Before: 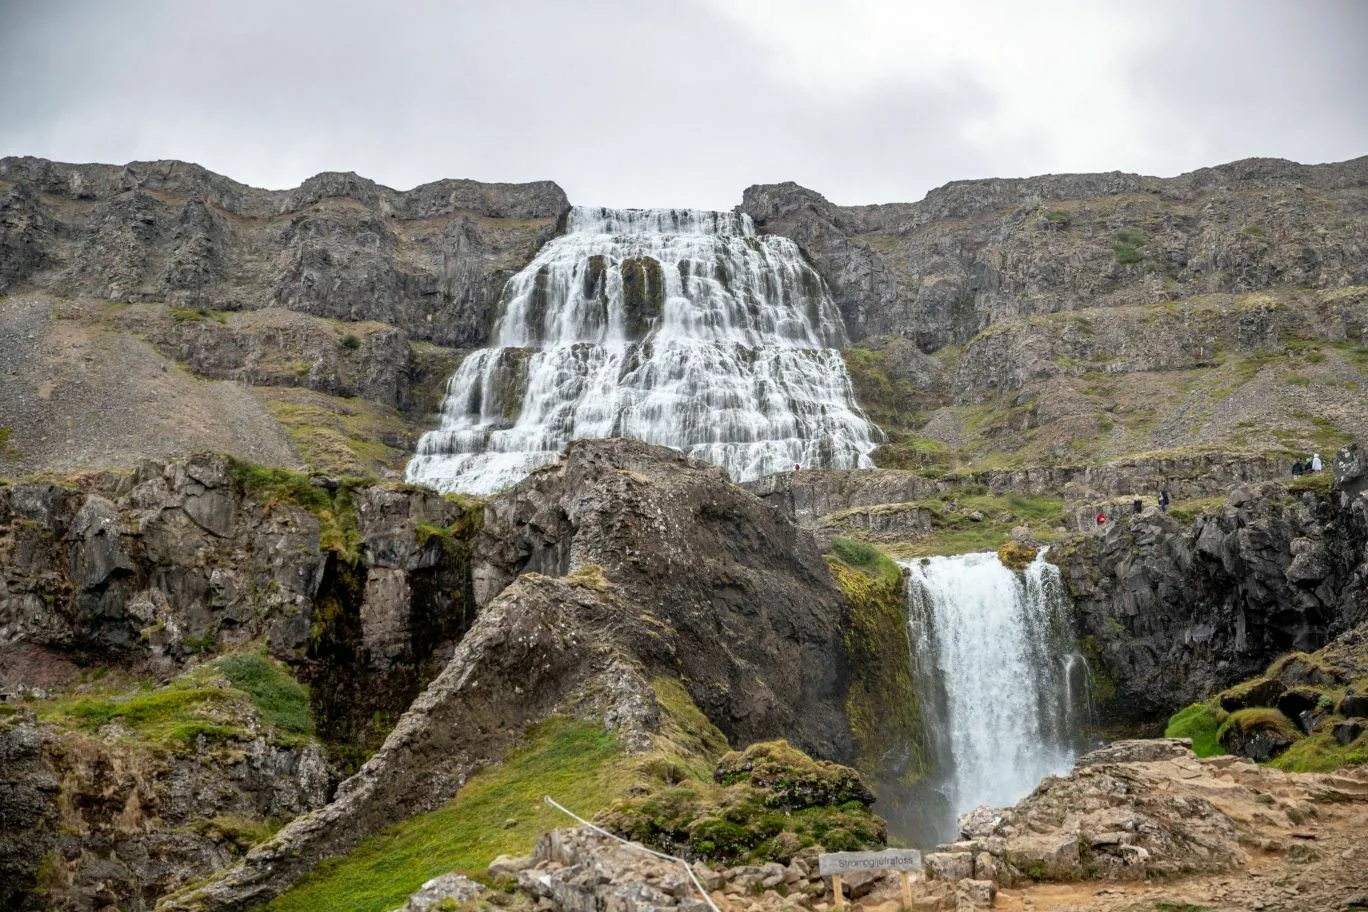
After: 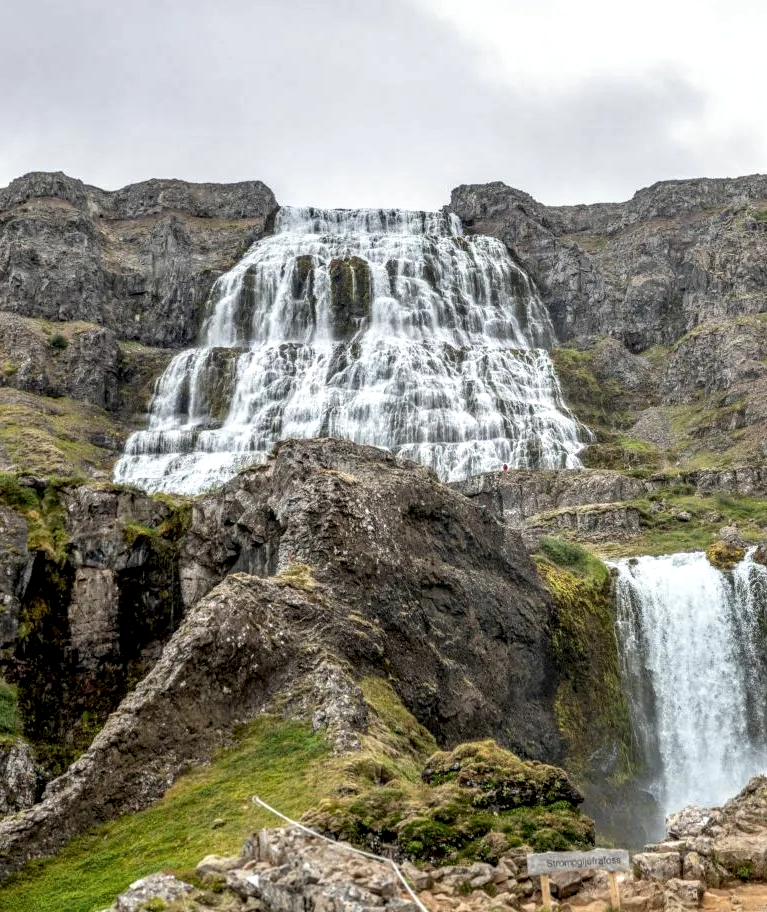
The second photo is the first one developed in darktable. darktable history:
local contrast: highlights 61%, detail 143%, midtone range 0.433
crop: left 21.364%, right 22.527%
